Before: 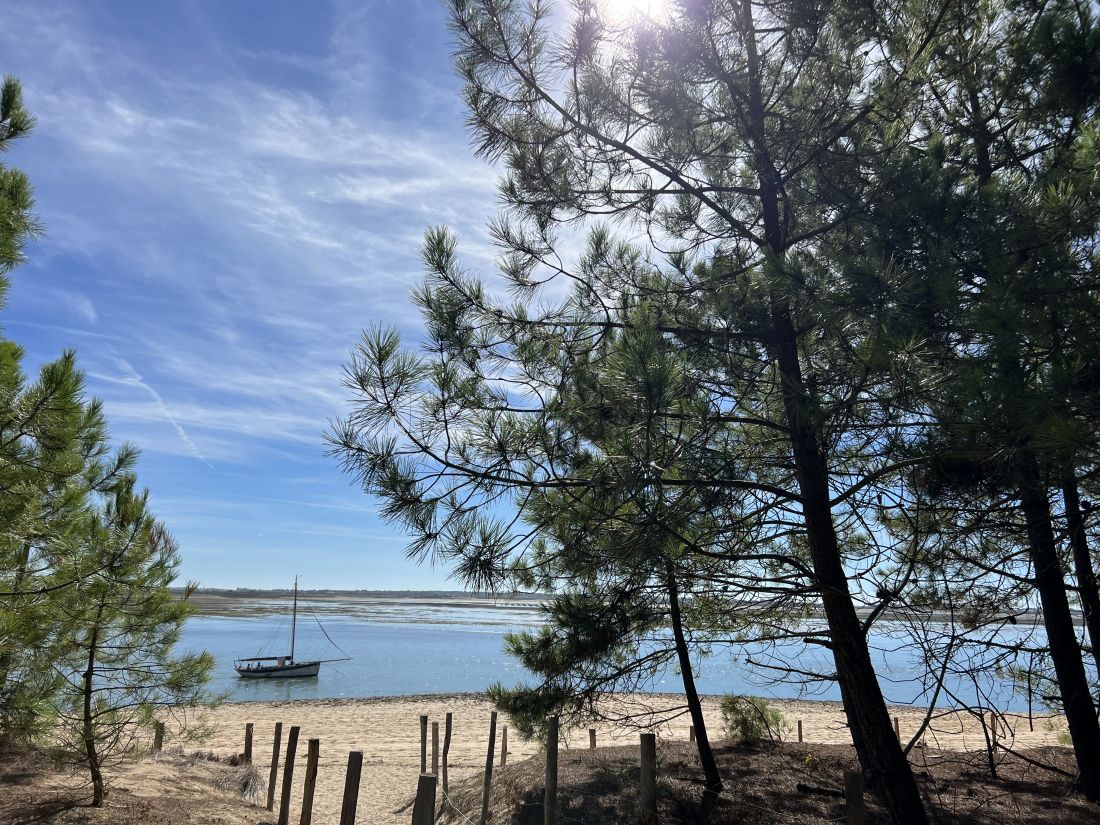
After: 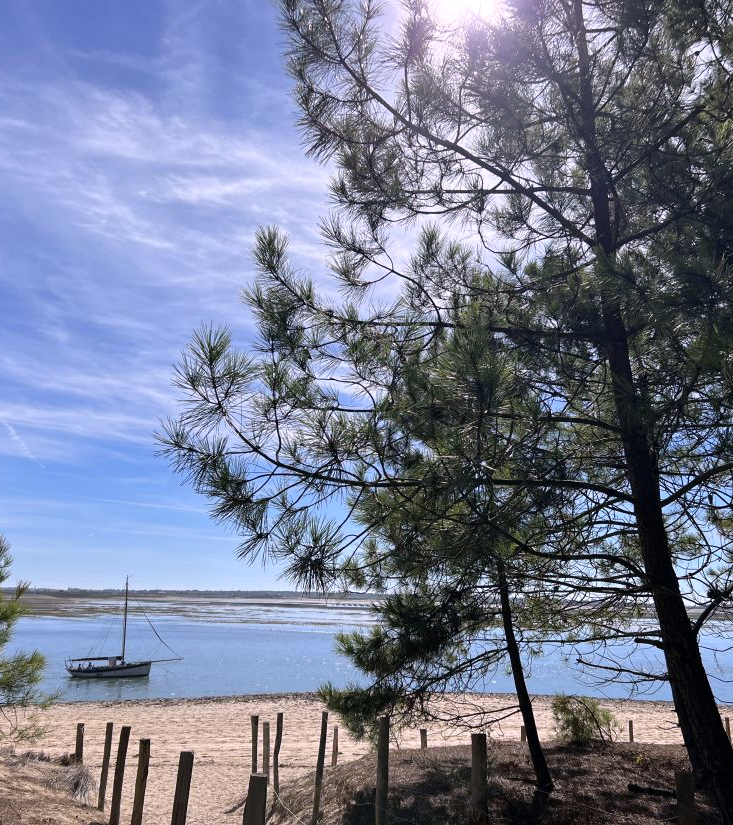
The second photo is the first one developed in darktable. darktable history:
crop: left 15.419%, right 17.914%
white balance: red 1.05, blue 1.072
